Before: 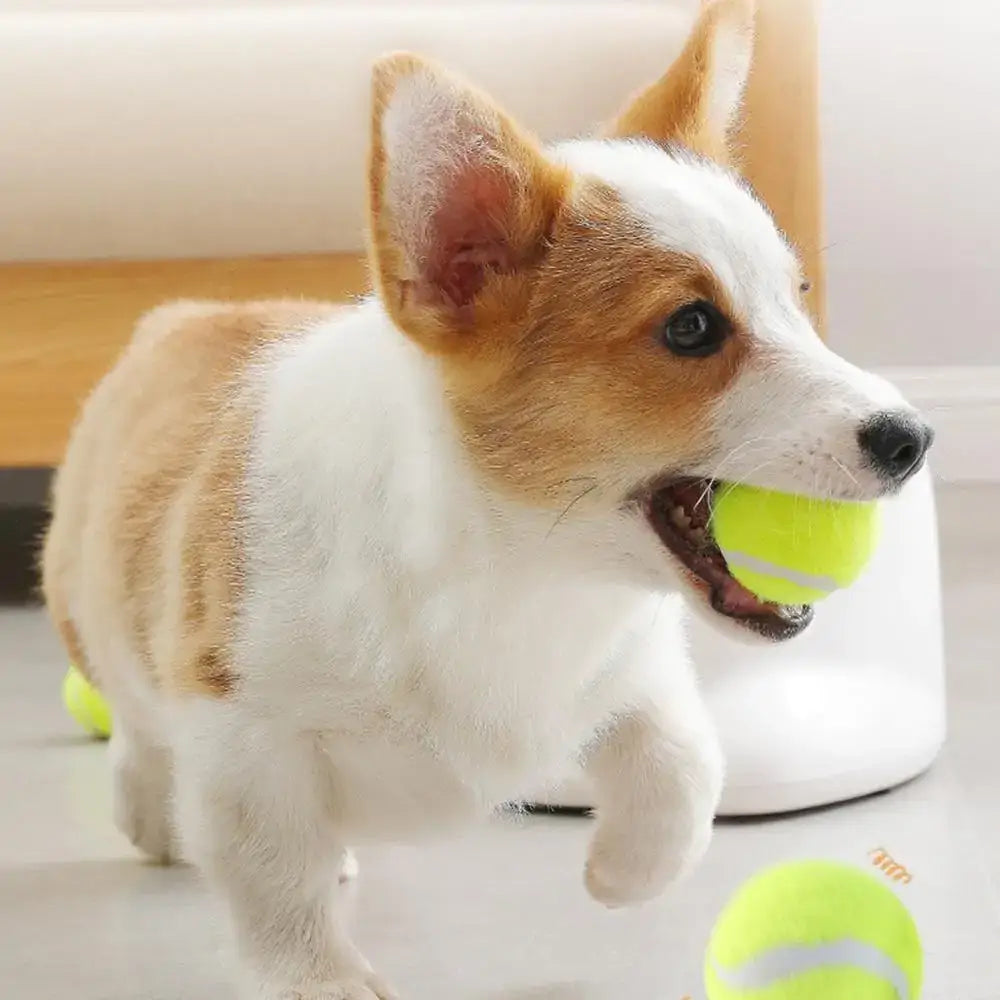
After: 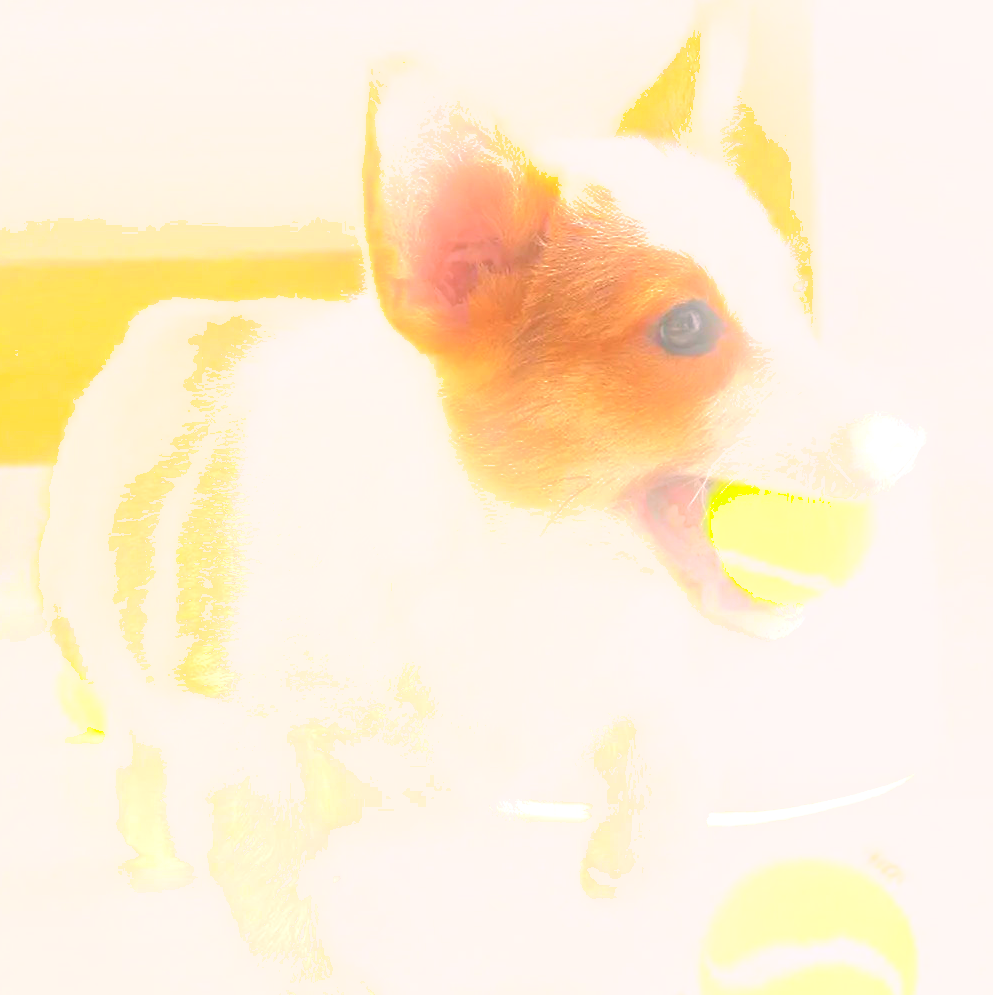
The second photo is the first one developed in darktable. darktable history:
exposure: exposure 1.25 EV, compensate exposure bias true, compensate highlight preservation false
bloom: on, module defaults
color correction: highlights a* 12.23, highlights b* 5.41
crop and rotate: left 0.614%, top 0.179%, bottom 0.309%
shadows and highlights: on, module defaults
